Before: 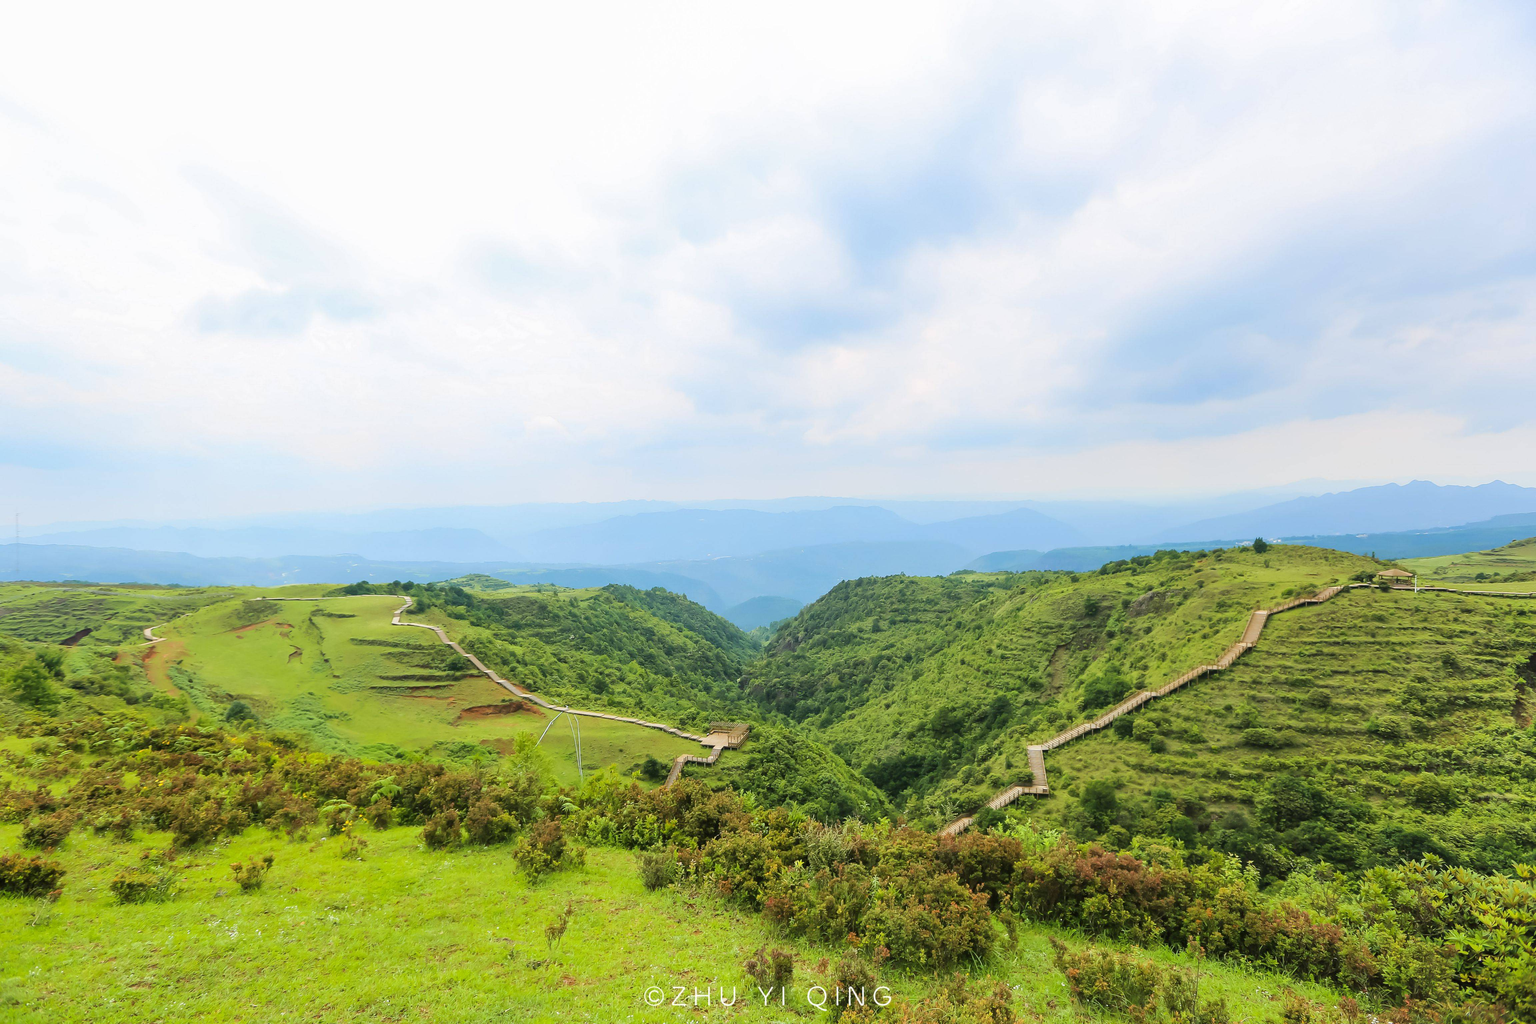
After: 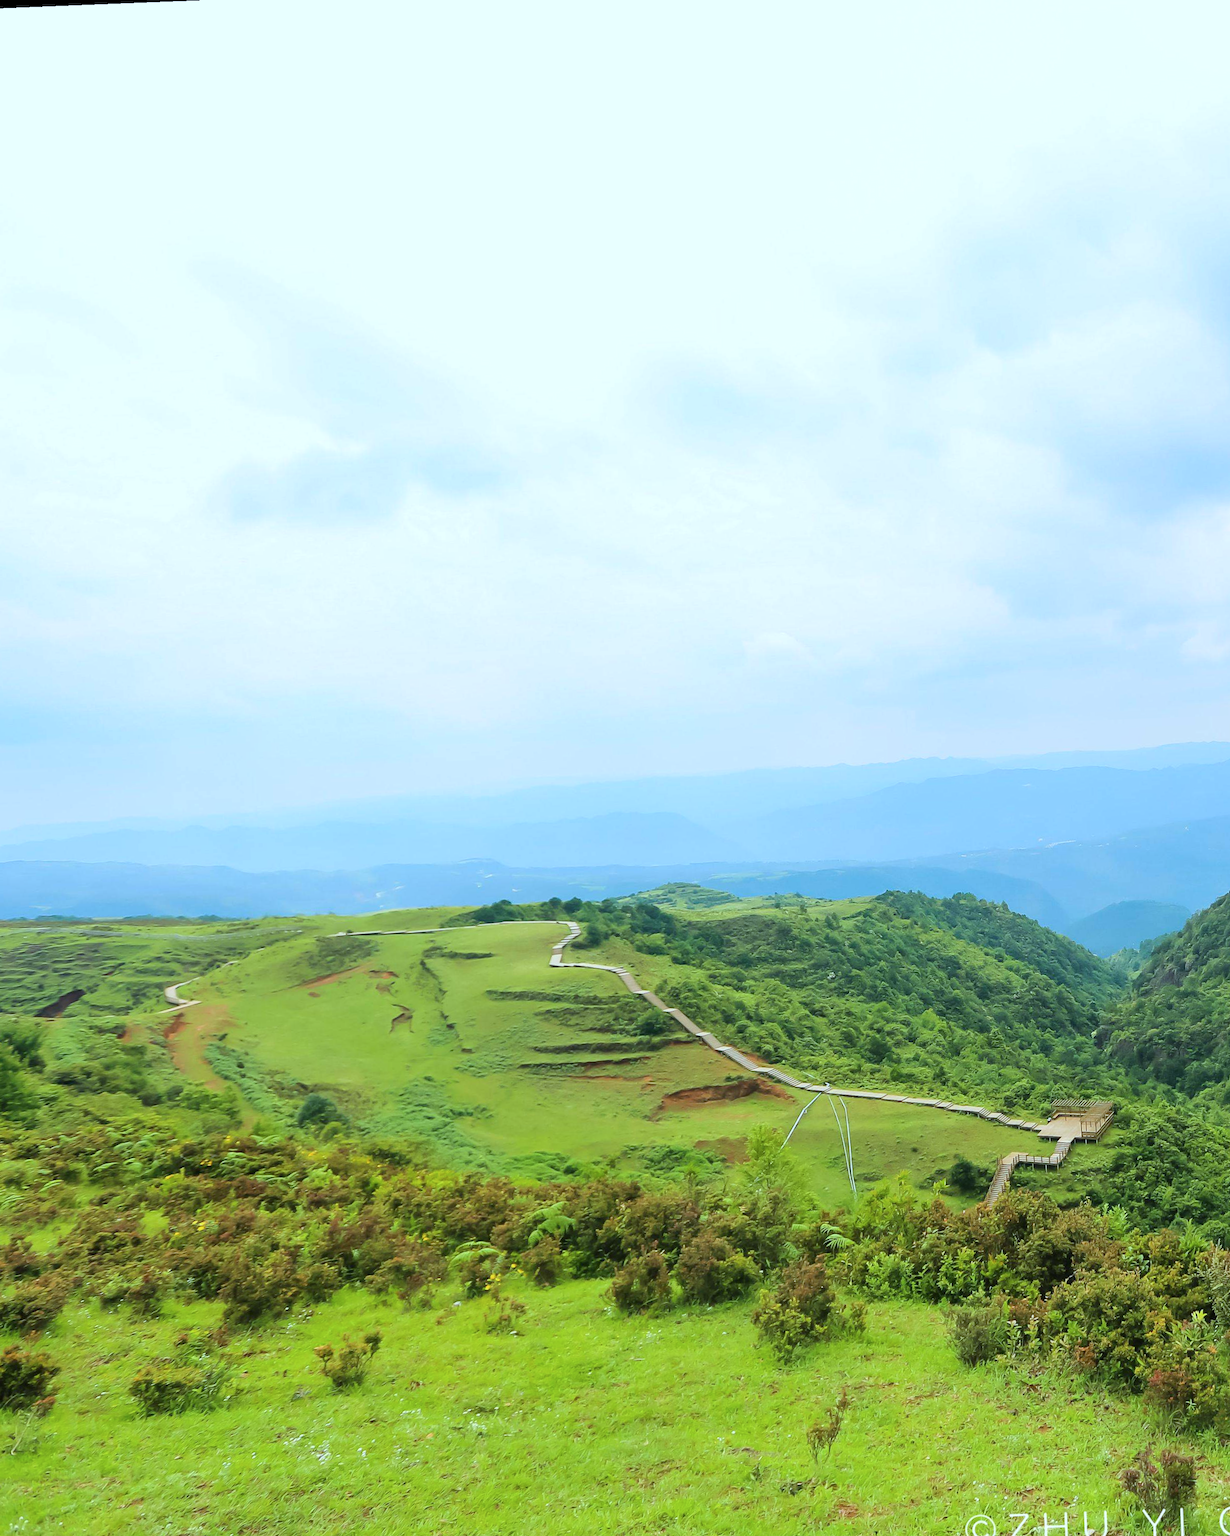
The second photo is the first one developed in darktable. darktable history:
color calibration: illuminant Planckian (black body), x 0.368, y 0.361, temperature 4275.92 K
rotate and perspective: rotation -2.12°, lens shift (vertical) 0.009, lens shift (horizontal) -0.008, automatic cropping original format, crop left 0.036, crop right 0.964, crop top 0.05, crop bottom 0.959
crop: left 0.587%, right 45.588%, bottom 0.086%
